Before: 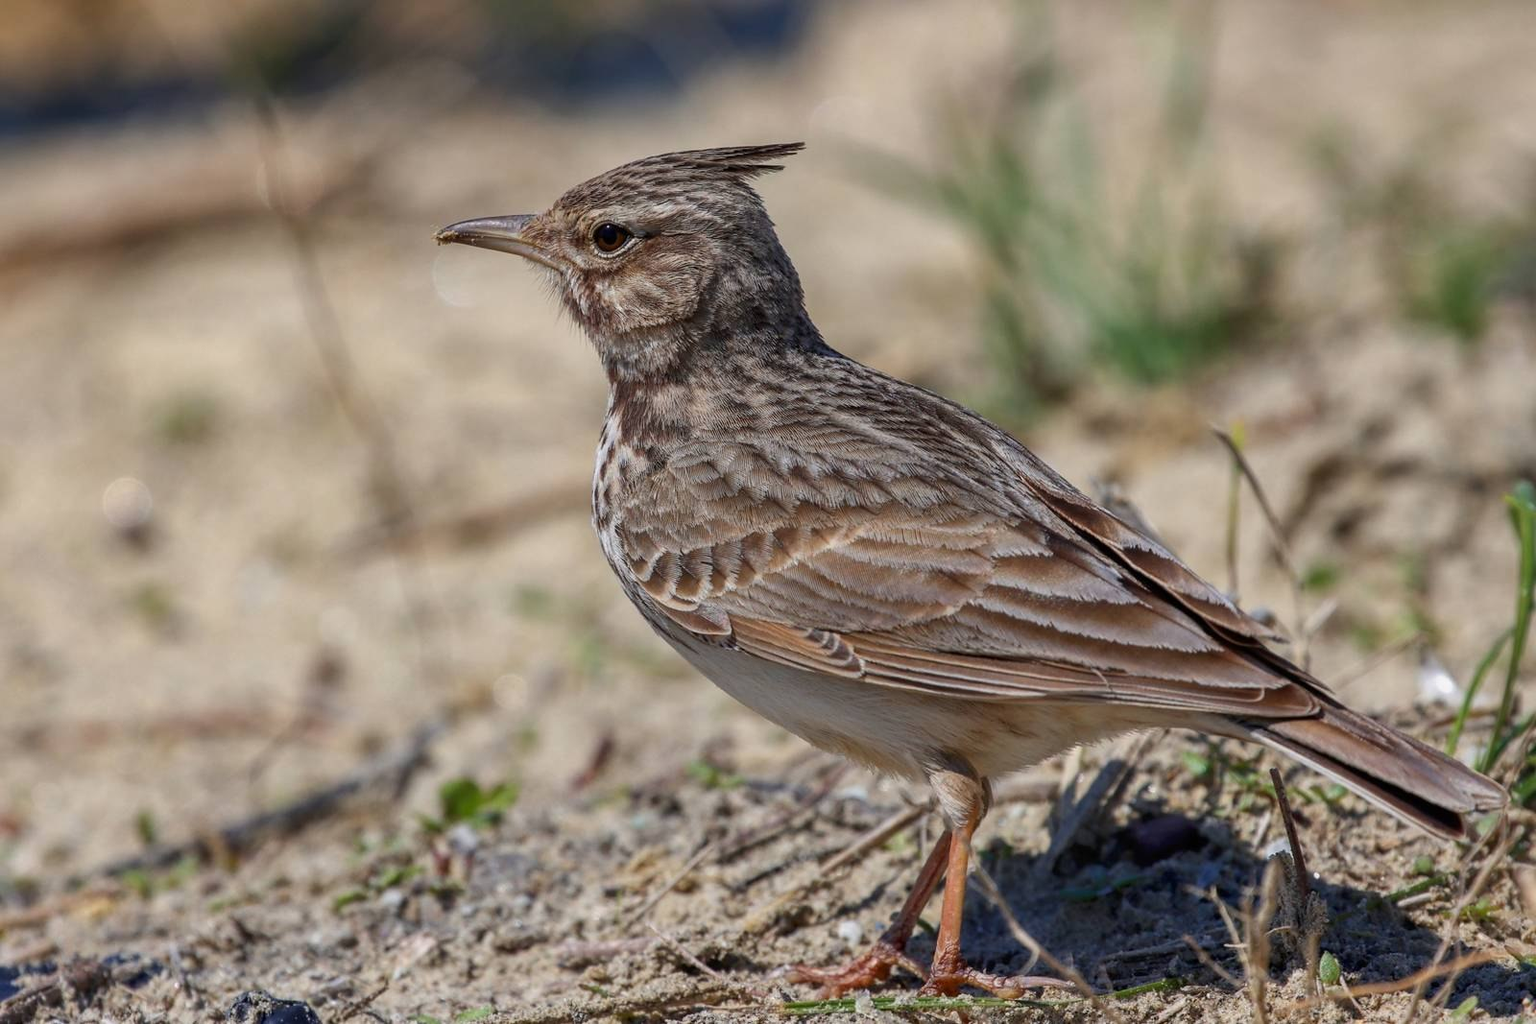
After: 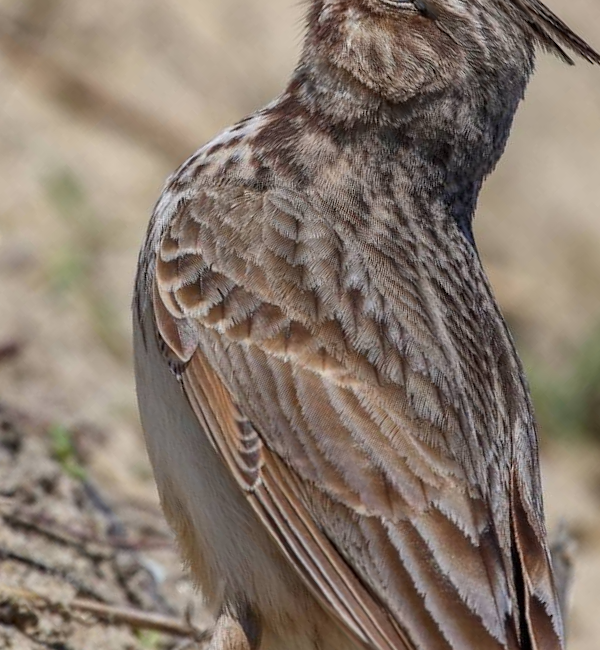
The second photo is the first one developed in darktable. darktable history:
crop and rotate: angle -46.03°, top 16.786%, right 0.848%, bottom 11.619%
